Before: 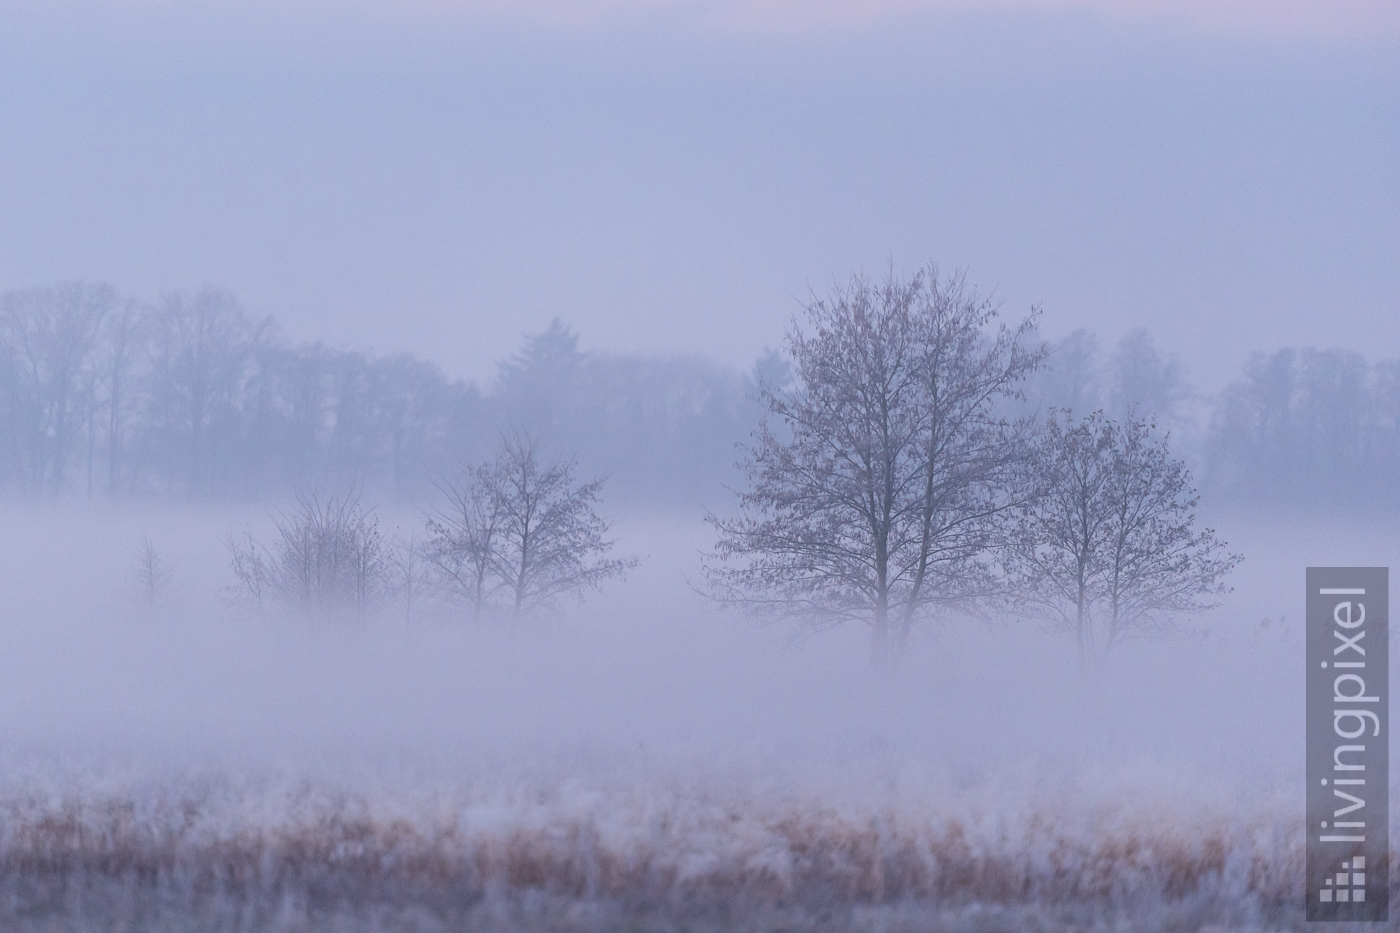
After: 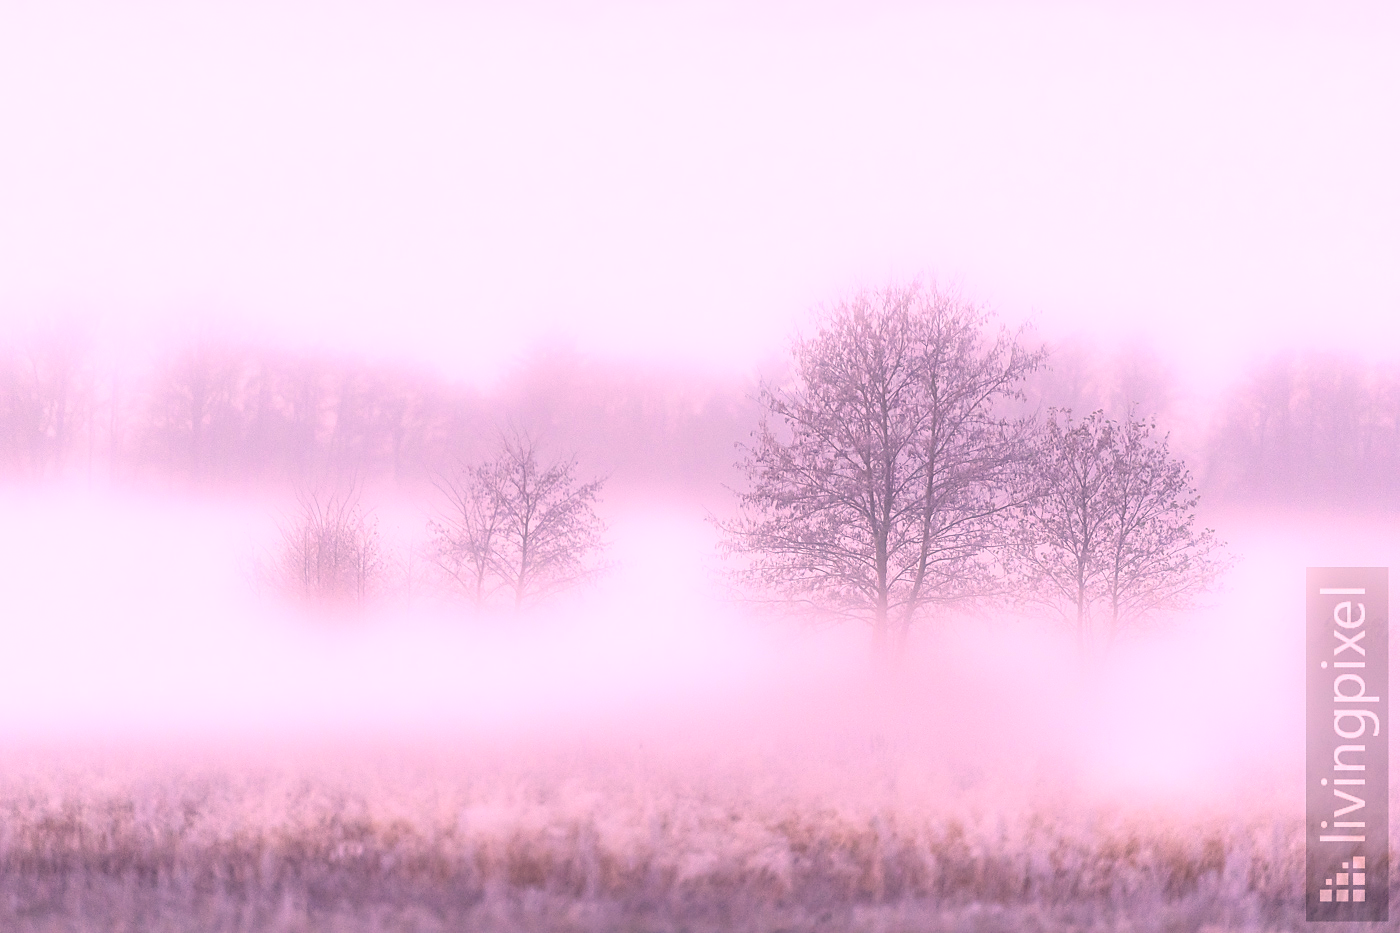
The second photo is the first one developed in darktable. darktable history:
bloom: size 5%, threshold 95%, strength 15%
exposure: black level correction 0, exposure 0.4 EV, compensate exposure bias true, compensate highlight preservation false
white balance: red 1.066, blue 1.119
sharpen: radius 1.458, amount 0.398, threshold 1.271
color correction: highlights a* 15, highlights b* 31.55
